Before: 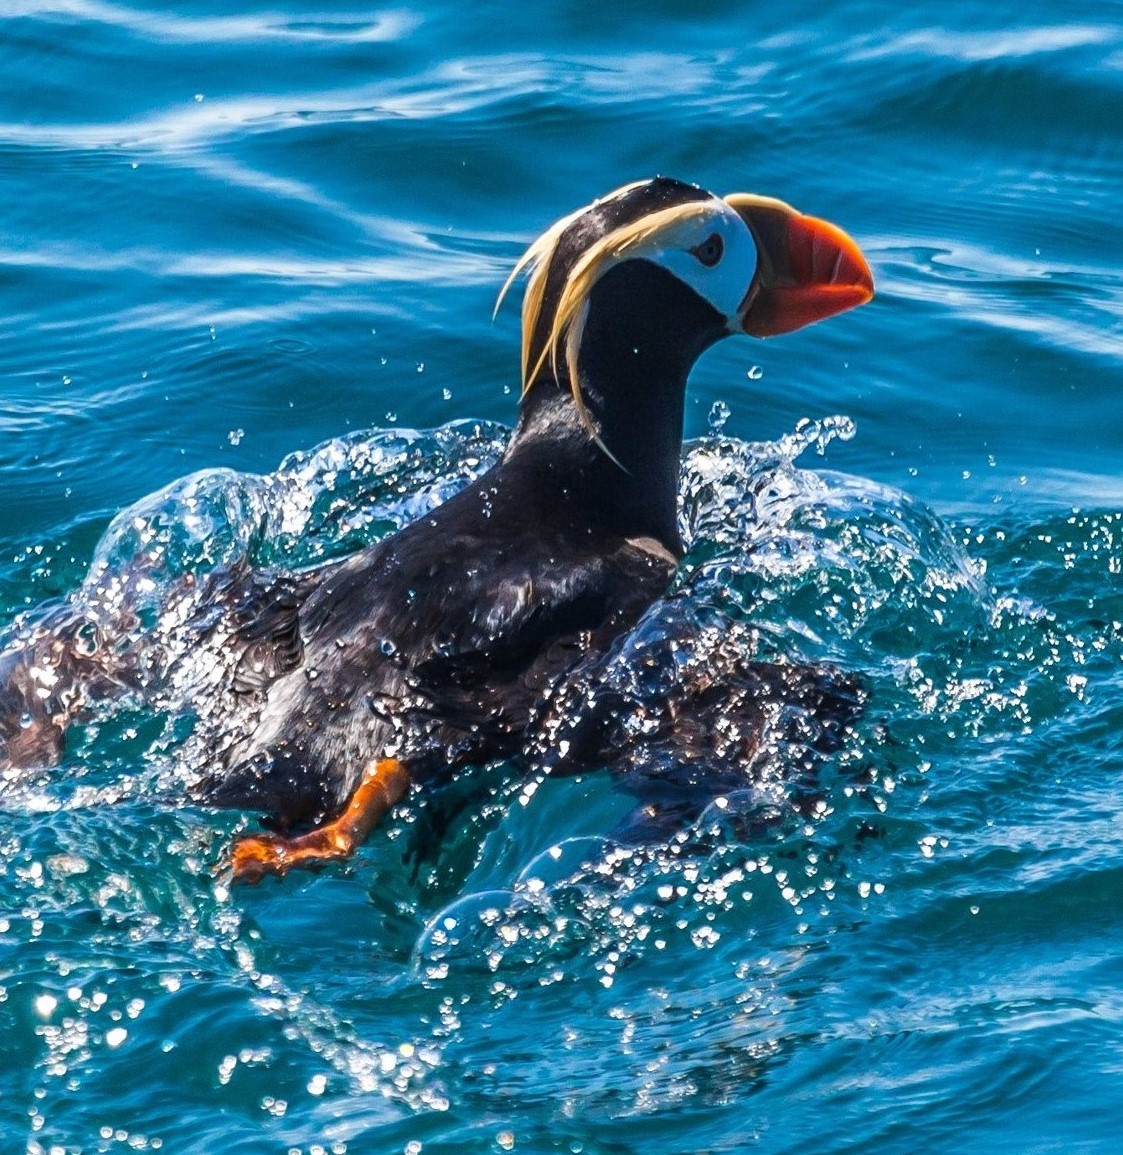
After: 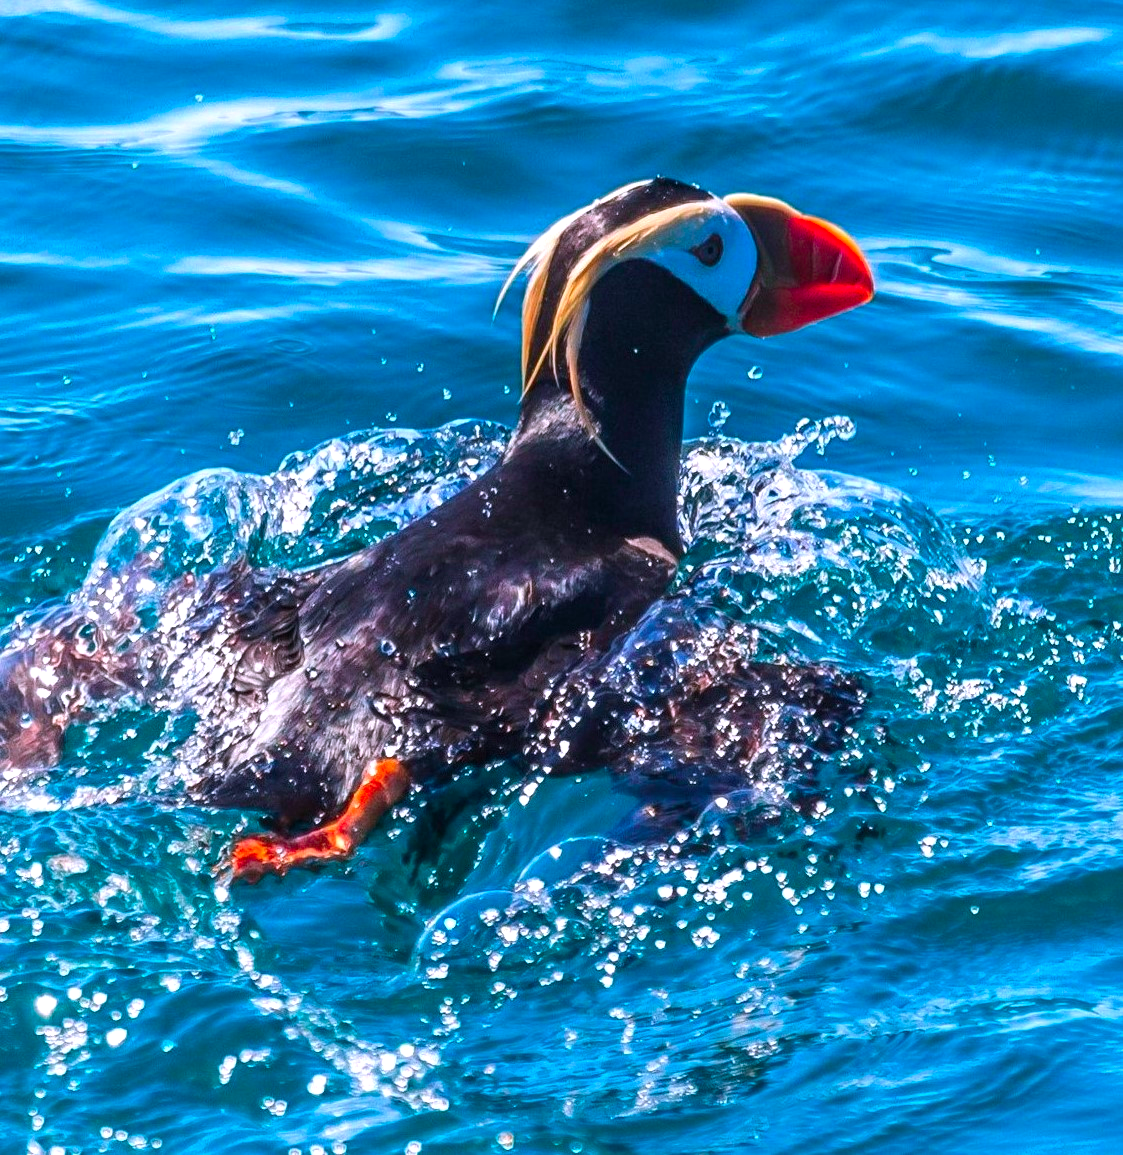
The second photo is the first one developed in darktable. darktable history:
exposure: exposure 0.2 EV, compensate highlight preservation false
white balance: red 1.004, blue 1.096
color contrast: green-magenta contrast 1.73, blue-yellow contrast 1.15
